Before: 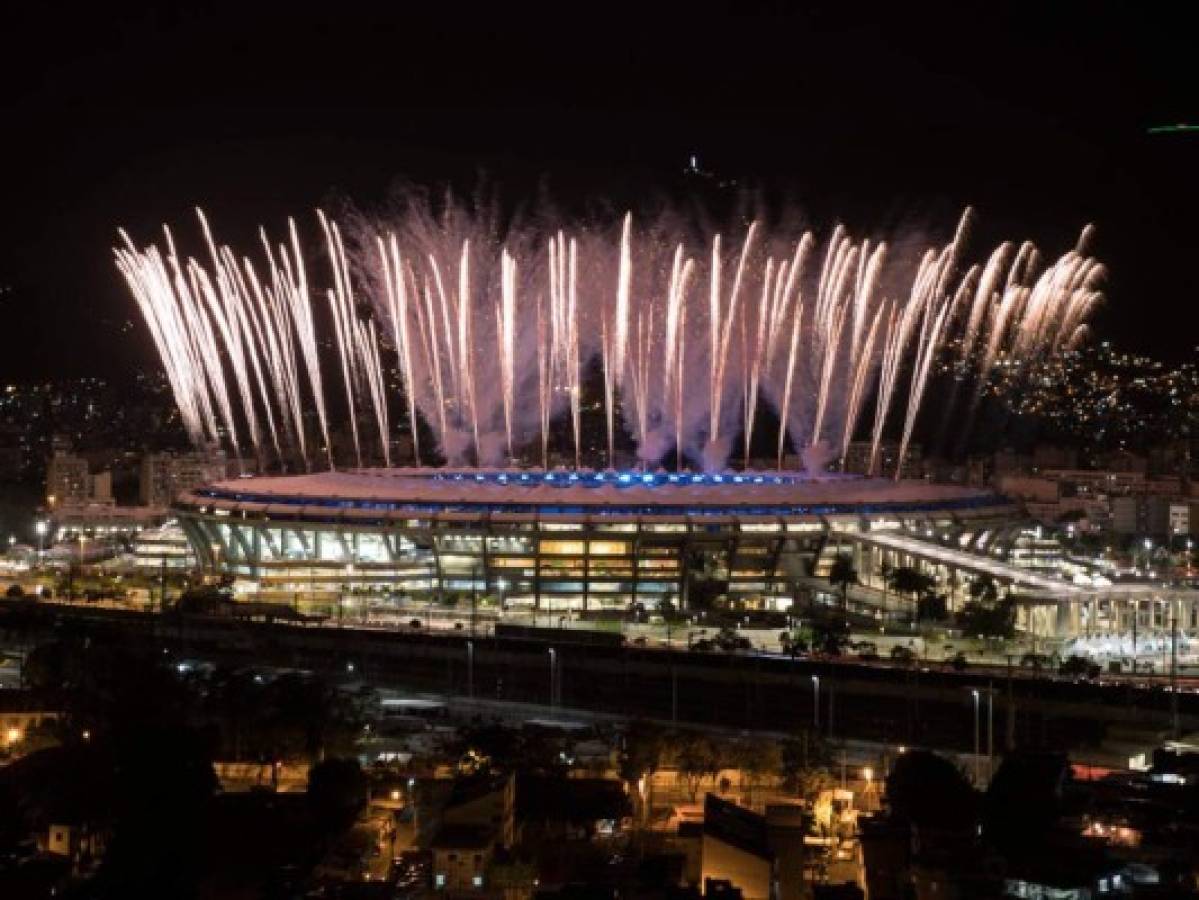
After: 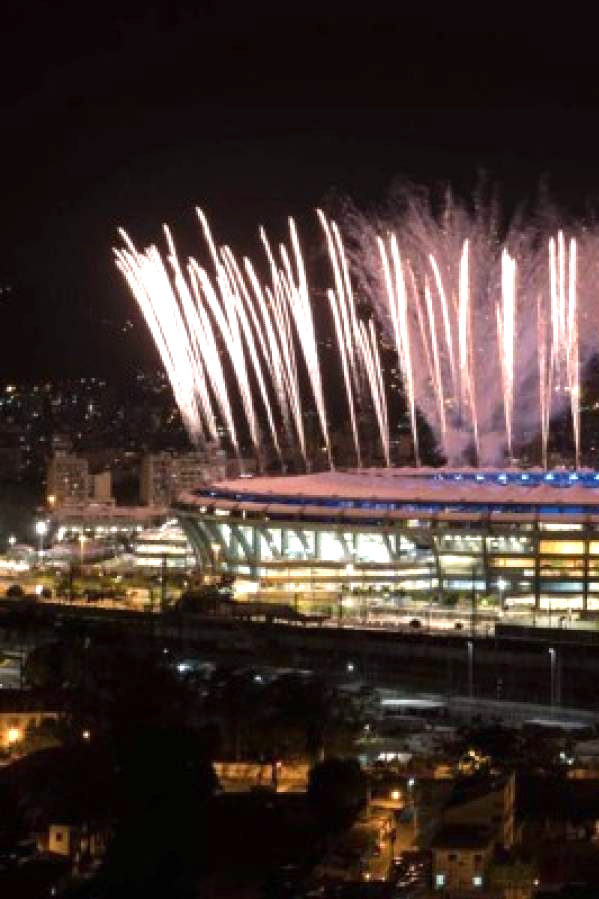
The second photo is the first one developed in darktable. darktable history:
crop and rotate: left 0.032%, top 0%, right 50%
exposure: black level correction 0, exposure 0.703 EV, compensate highlight preservation false
